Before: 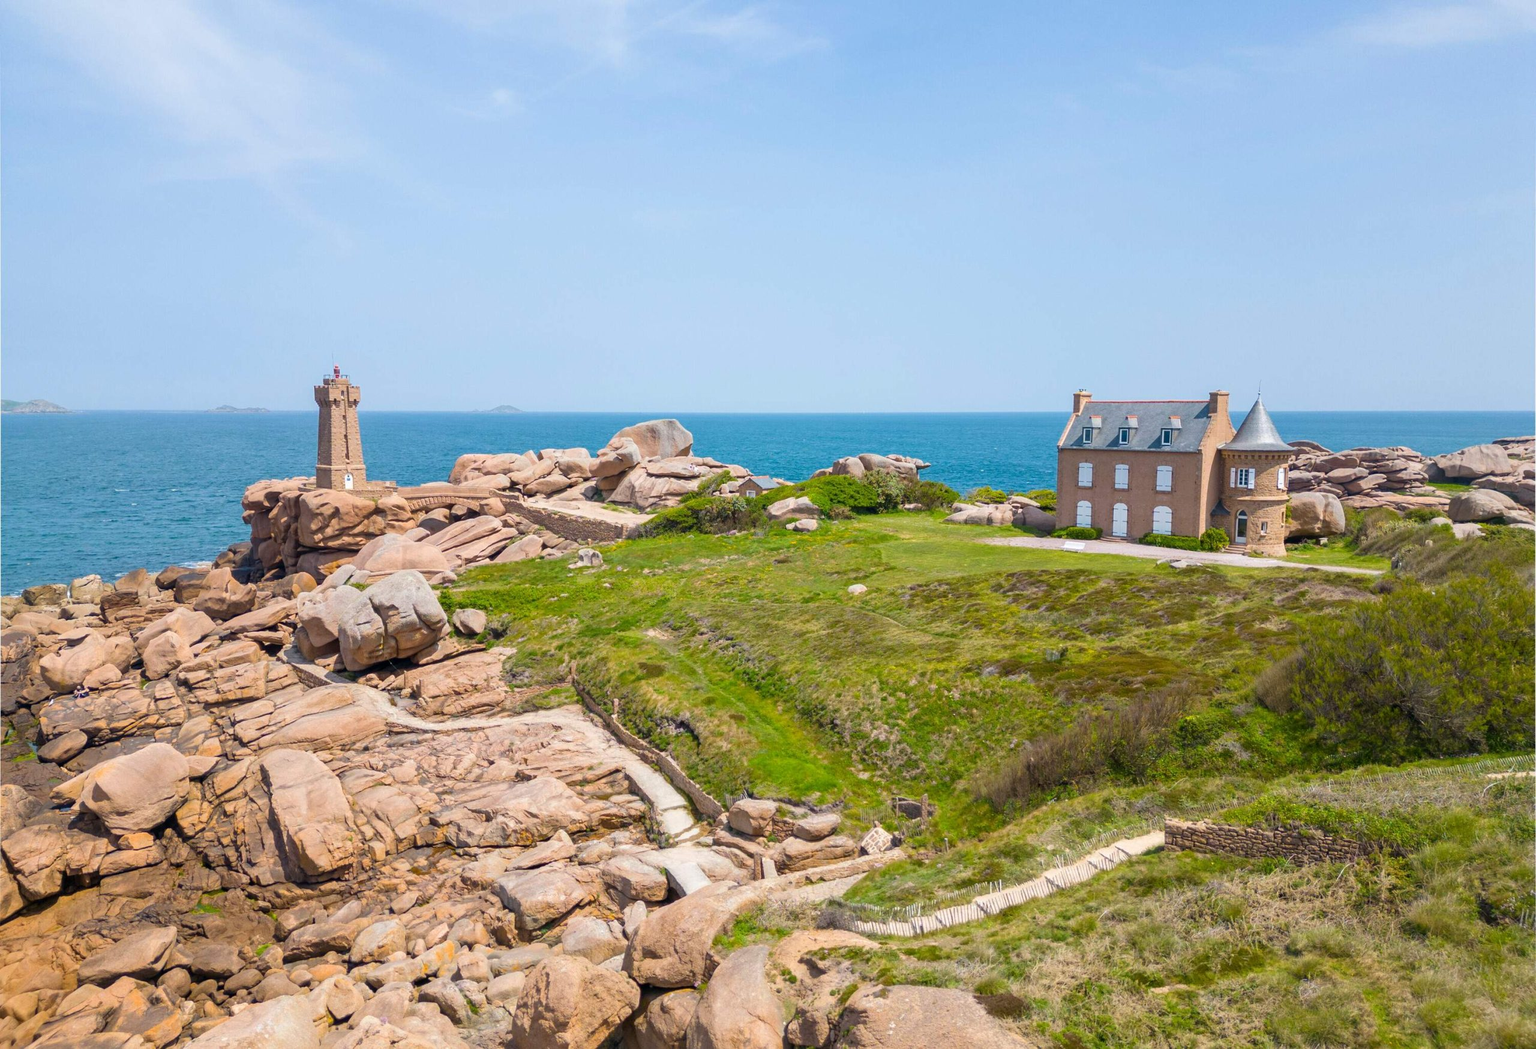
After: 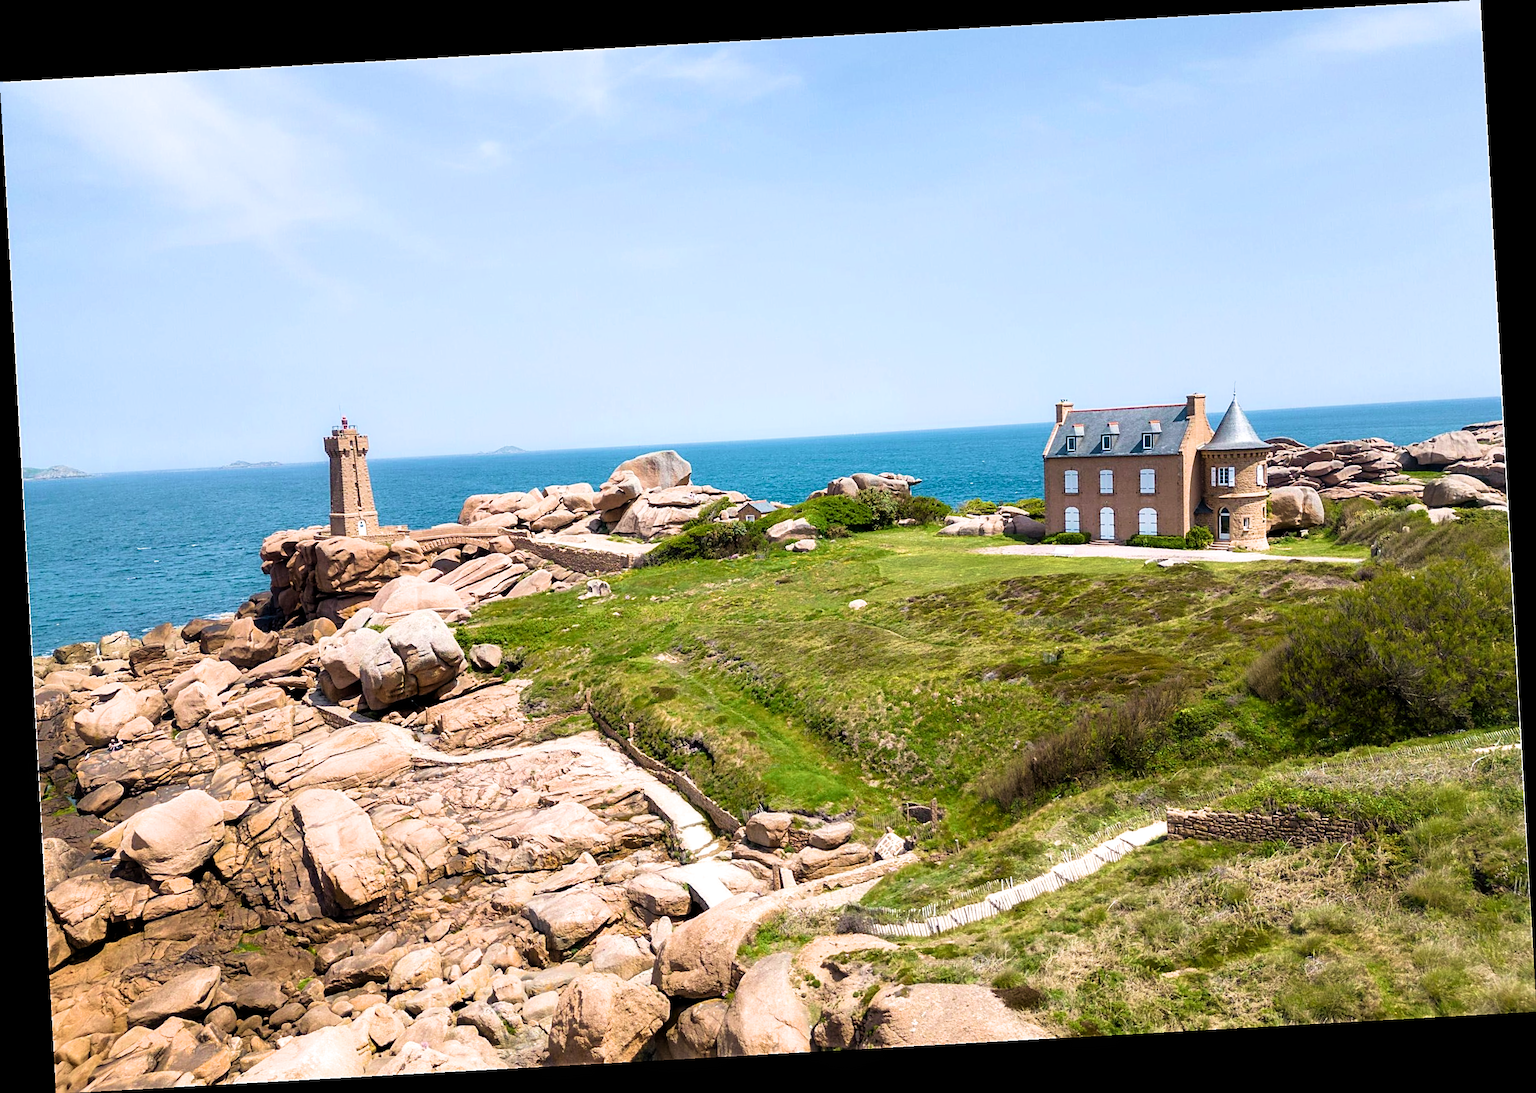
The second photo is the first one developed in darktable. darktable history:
velvia: on, module defaults
sharpen: on, module defaults
filmic rgb: black relative exposure -9.08 EV, white relative exposure 2.3 EV, hardness 7.49
rotate and perspective: rotation -3.18°, automatic cropping off
contrast equalizer: y [[0.579, 0.58, 0.505, 0.5, 0.5, 0.5], [0.5 ×6], [0.5 ×6], [0 ×6], [0 ×6]]
